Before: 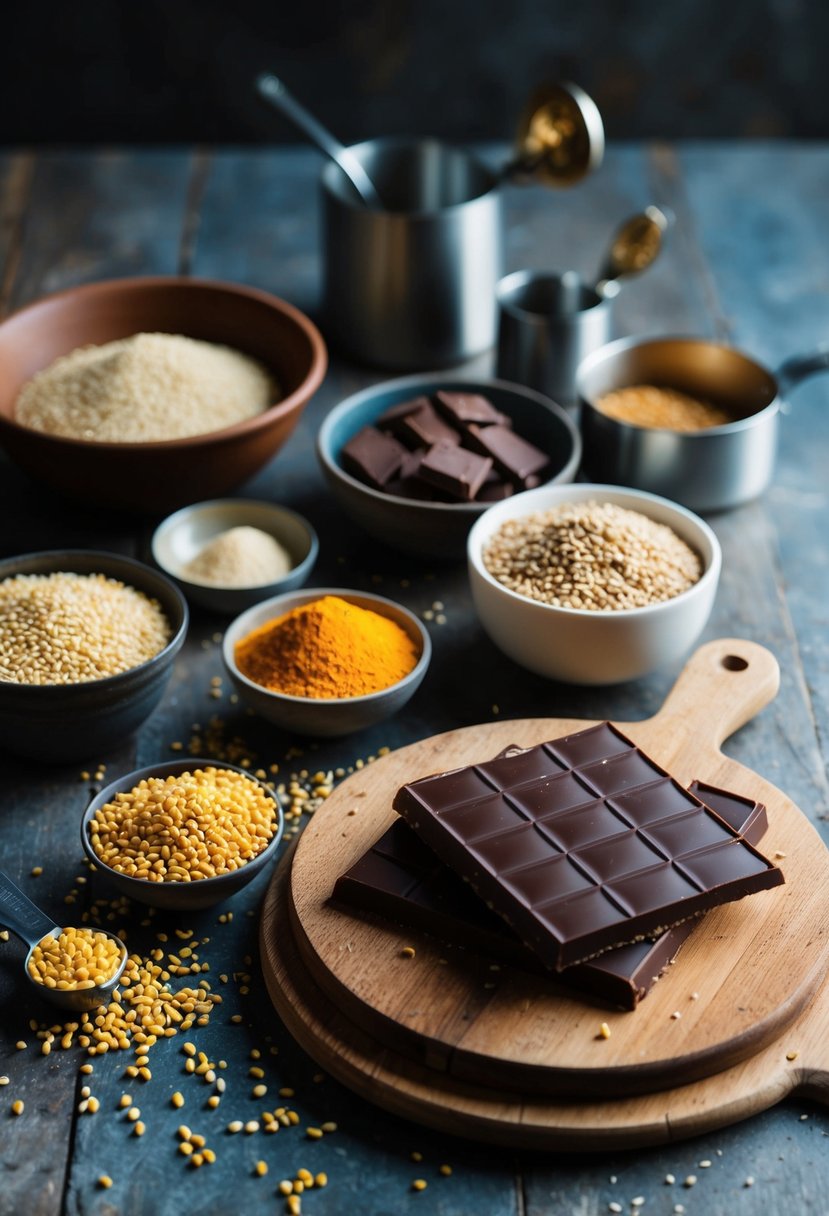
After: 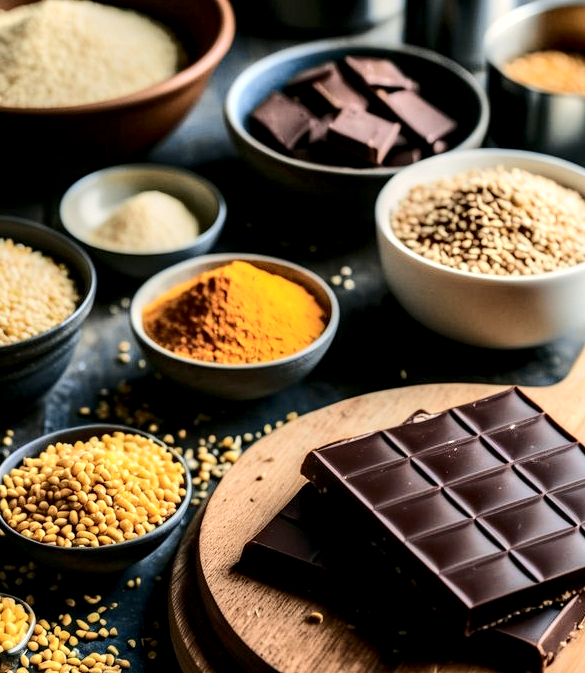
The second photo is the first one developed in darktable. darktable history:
color correction: highlights a* 3.84, highlights b* 5.07
local contrast: highlights 20%, shadows 70%, detail 170%
crop: left 11.123%, top 27.61%, right 18.3%, bottom 17.034%
tone curve: curves: ch0 [(0, 0) (0.21, 0.21) (0.43, 0.586) (0.65, 0.793) (1, 1)]; ch1 [(0, 0) (0.382, 0.447) (0.492, 0.484) (0.544, 0.547) (0.583, 0.578) (0.599, 0.595) (0.67, 0.673) (1, 1)]; ch2 [(0, 0) (0.411, 0.382) (0.492, 0.5) (0.531, 0.534) (0.56, 0.573) (0.599, 0.602) (0.696, 0.693) (1, 1)], color space Lab, independent channels, preserve colors none
